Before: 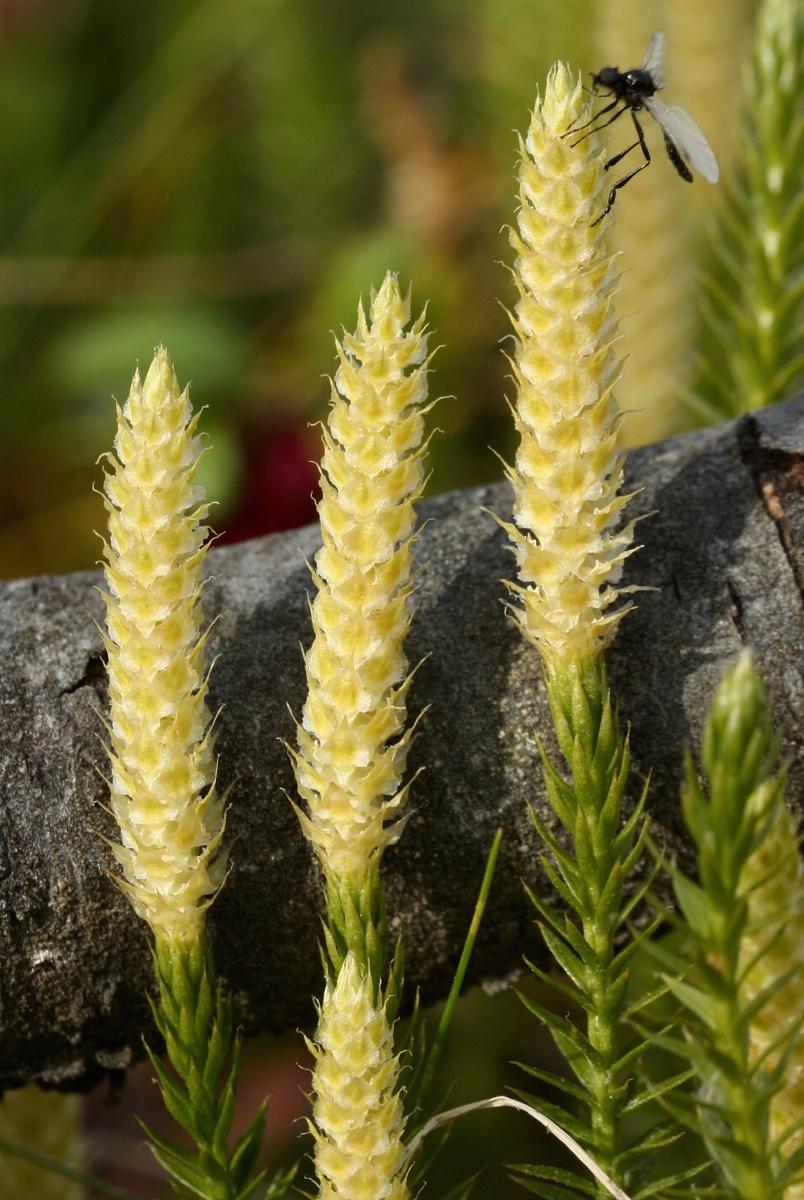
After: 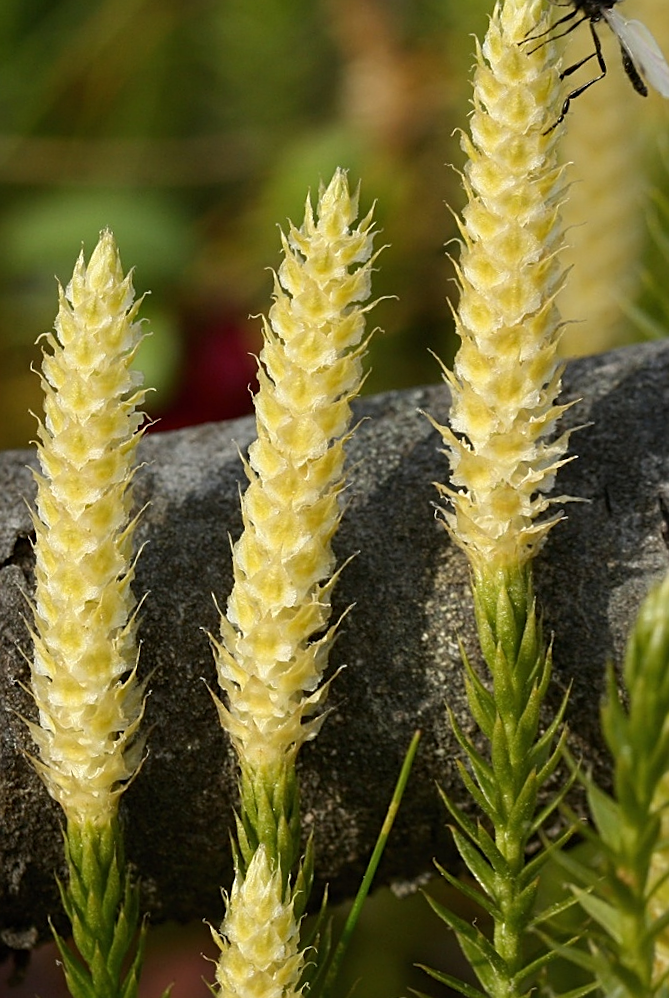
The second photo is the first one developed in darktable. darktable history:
sharpen: on, module defaults
crop and rotate: angle -3.27°, left 5.211%, top 5.211%, right 4.607%, bottom 4.607%
